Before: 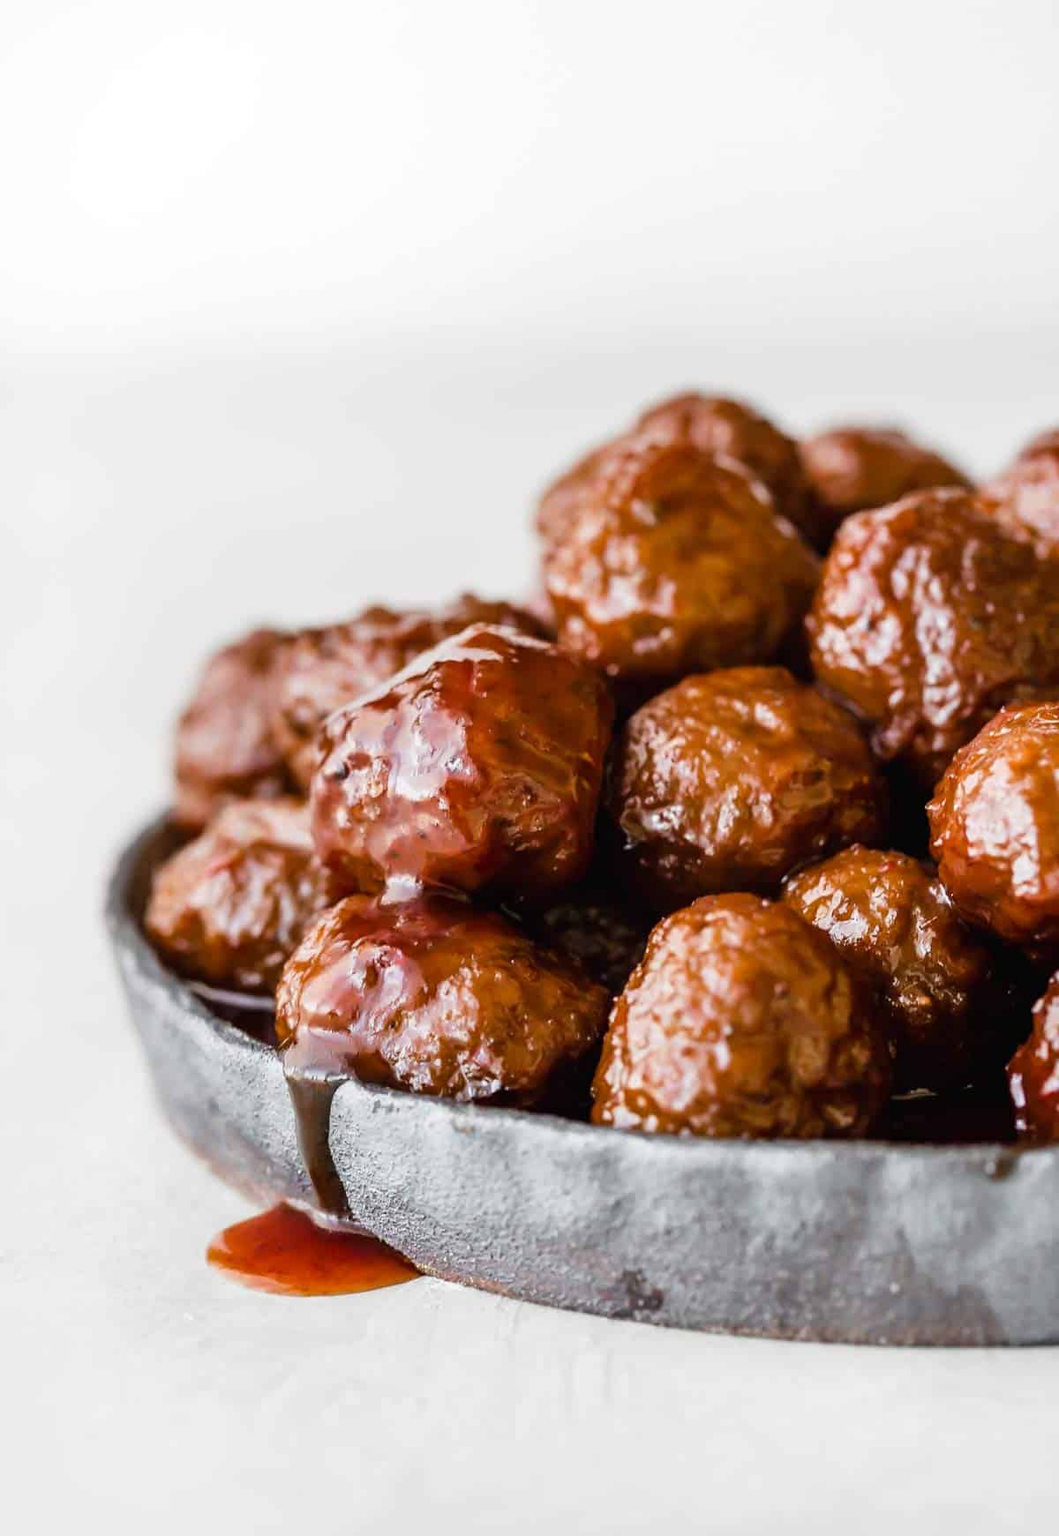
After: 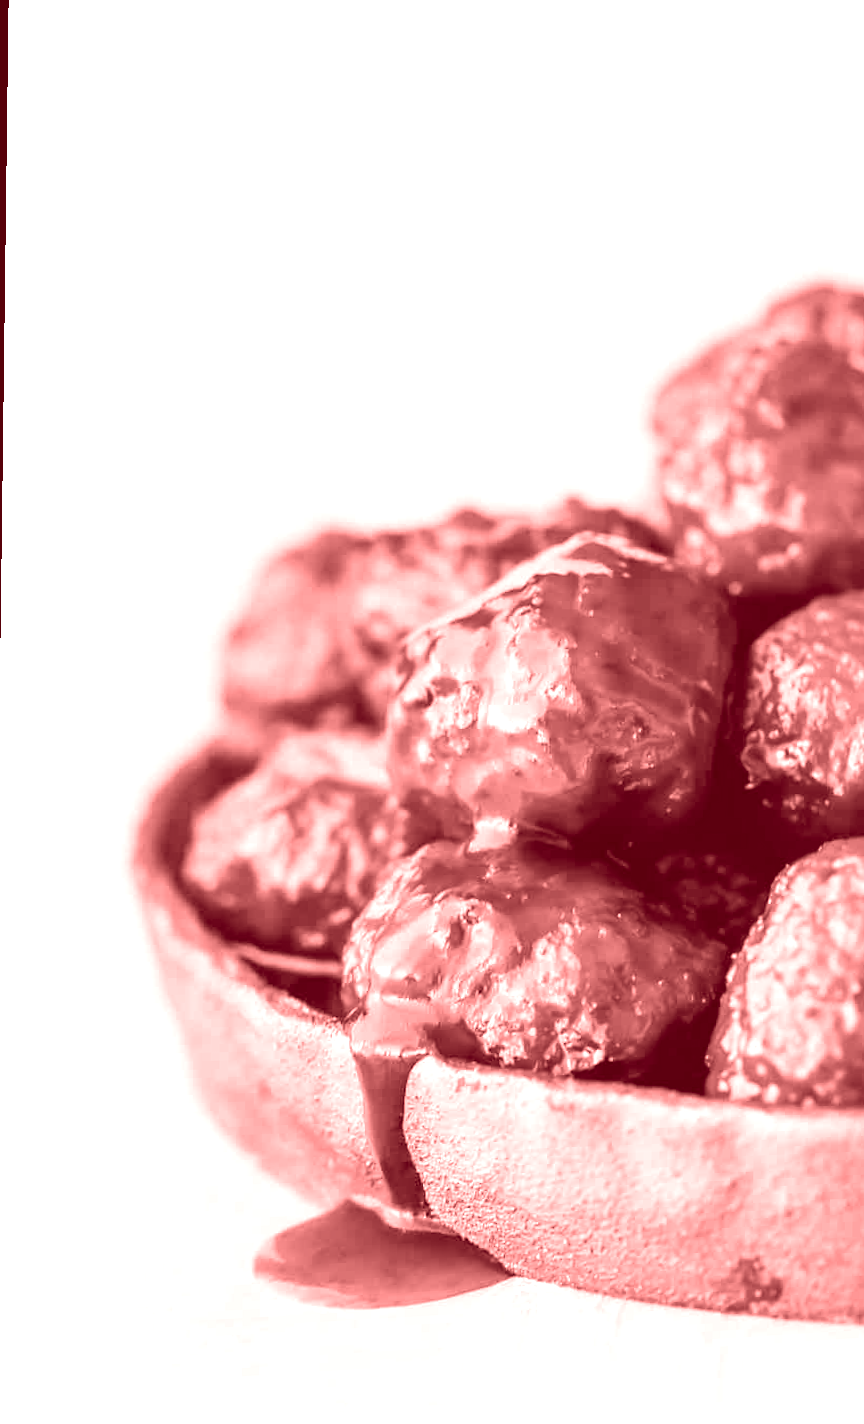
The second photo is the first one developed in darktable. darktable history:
rotate and perspective: rotation 0.679°, lens shift (horizontal) 0.136, crop left 0.009, crop right 0.991, crop top 0.078, crop bottom 0.95
exposure: exposure 0.3 EV, compensate highlight preservation false
crop: top 5.803%, right 27.864%, bottom 5.804%
colorize: saturation 60%, source mix 100%
